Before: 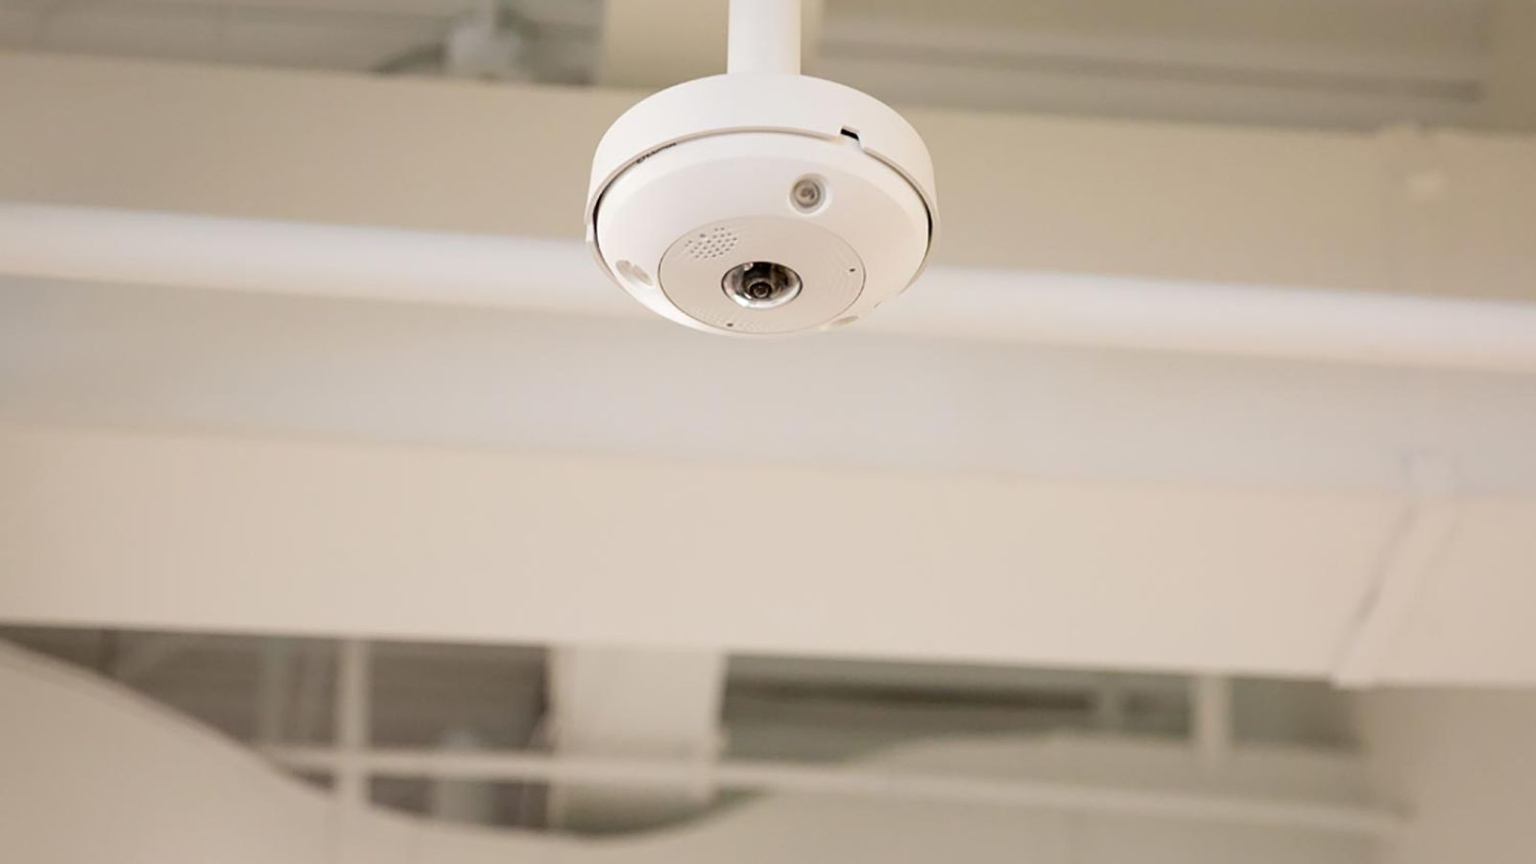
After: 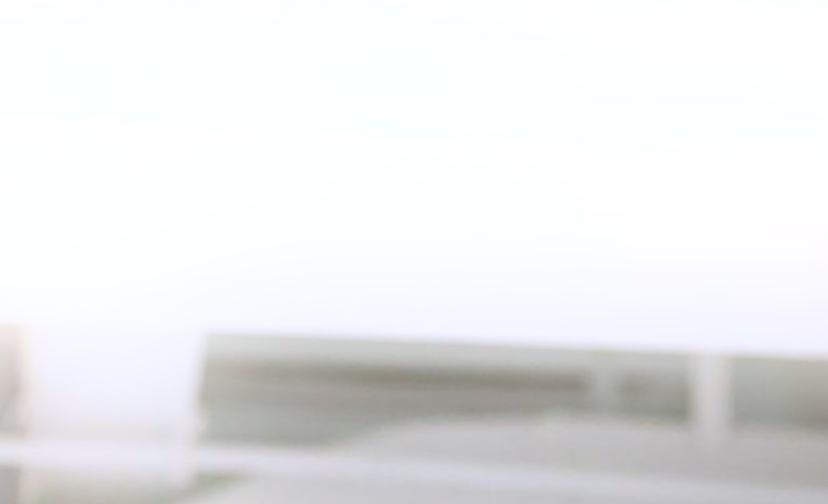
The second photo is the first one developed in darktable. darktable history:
white balance: red 0.948, green 1.02, blue 1.176
tone equalizer: -8 EV -0.417 EV, -7 EV -0.389 EV, -6 EV -0.333 EV, -5 EV -0.222 EV, -3 EV 0.222 EV, -2 EV 0.333 EV, -1 EV 0.389 EV, +0 EV 0.417 EV, edges refinement/feathering 500, mask exposure compensation -1.57 EV, preserve details no
crop: left 34.479%, top 38.822%, right 13.718%, bottom 5.172%
bloom: on, module defaults
